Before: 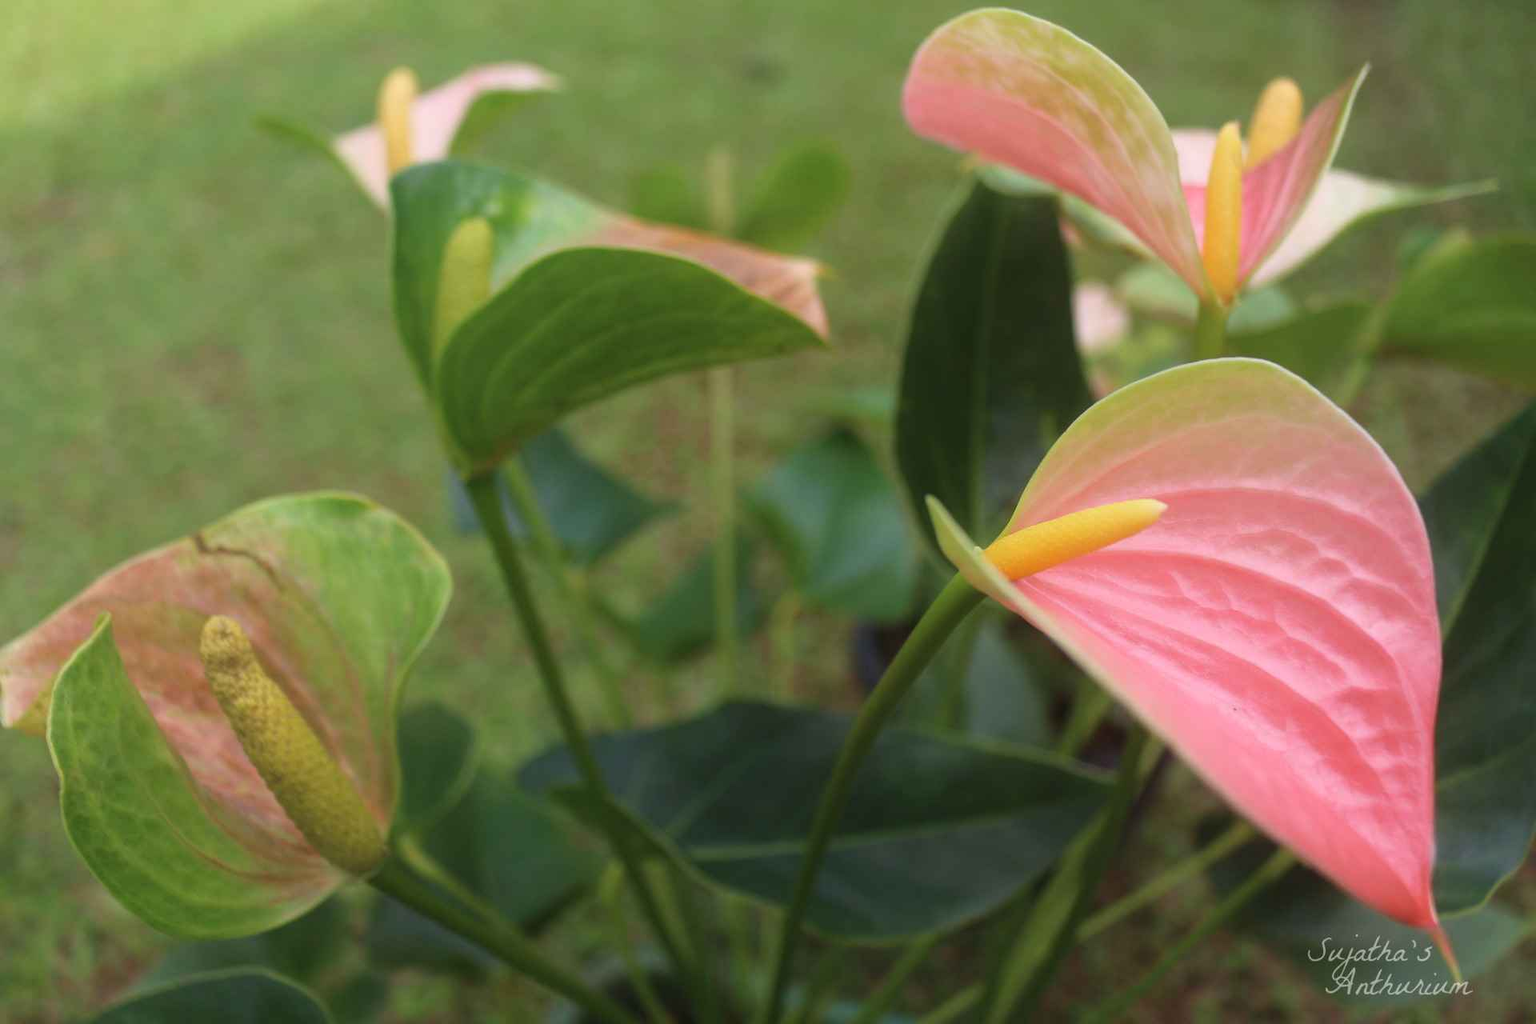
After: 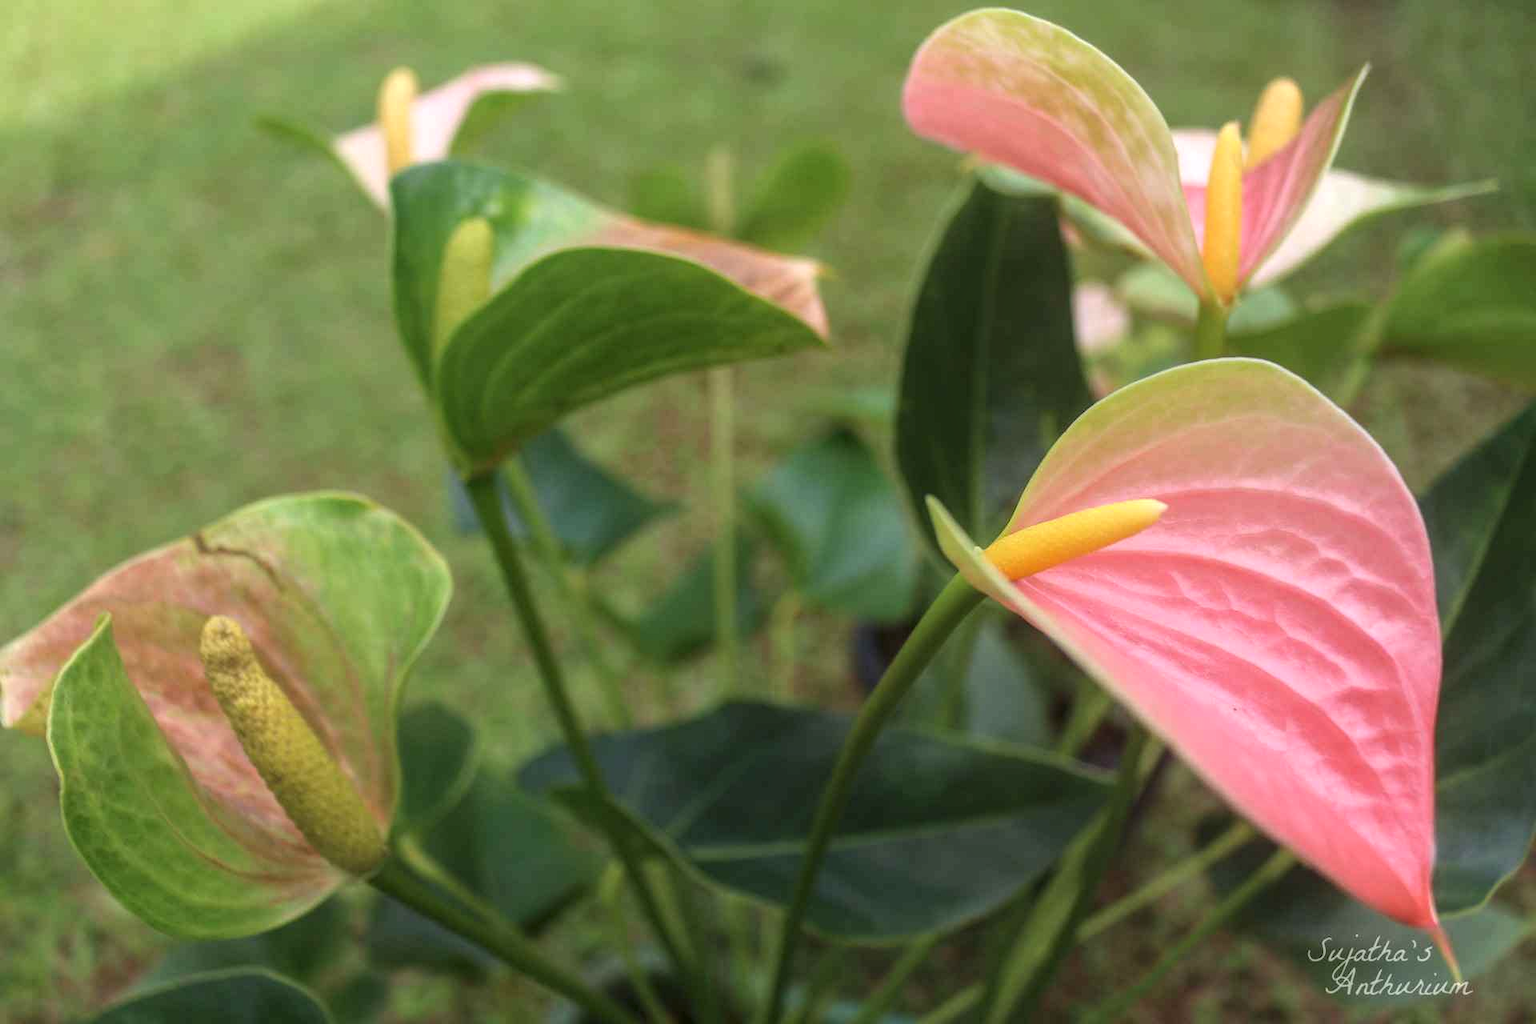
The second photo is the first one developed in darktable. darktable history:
local contrast: highlights 0%, shadows 0%, detail 133%
exposure: exposure 0.2 EV, compensate highlight preservation false
